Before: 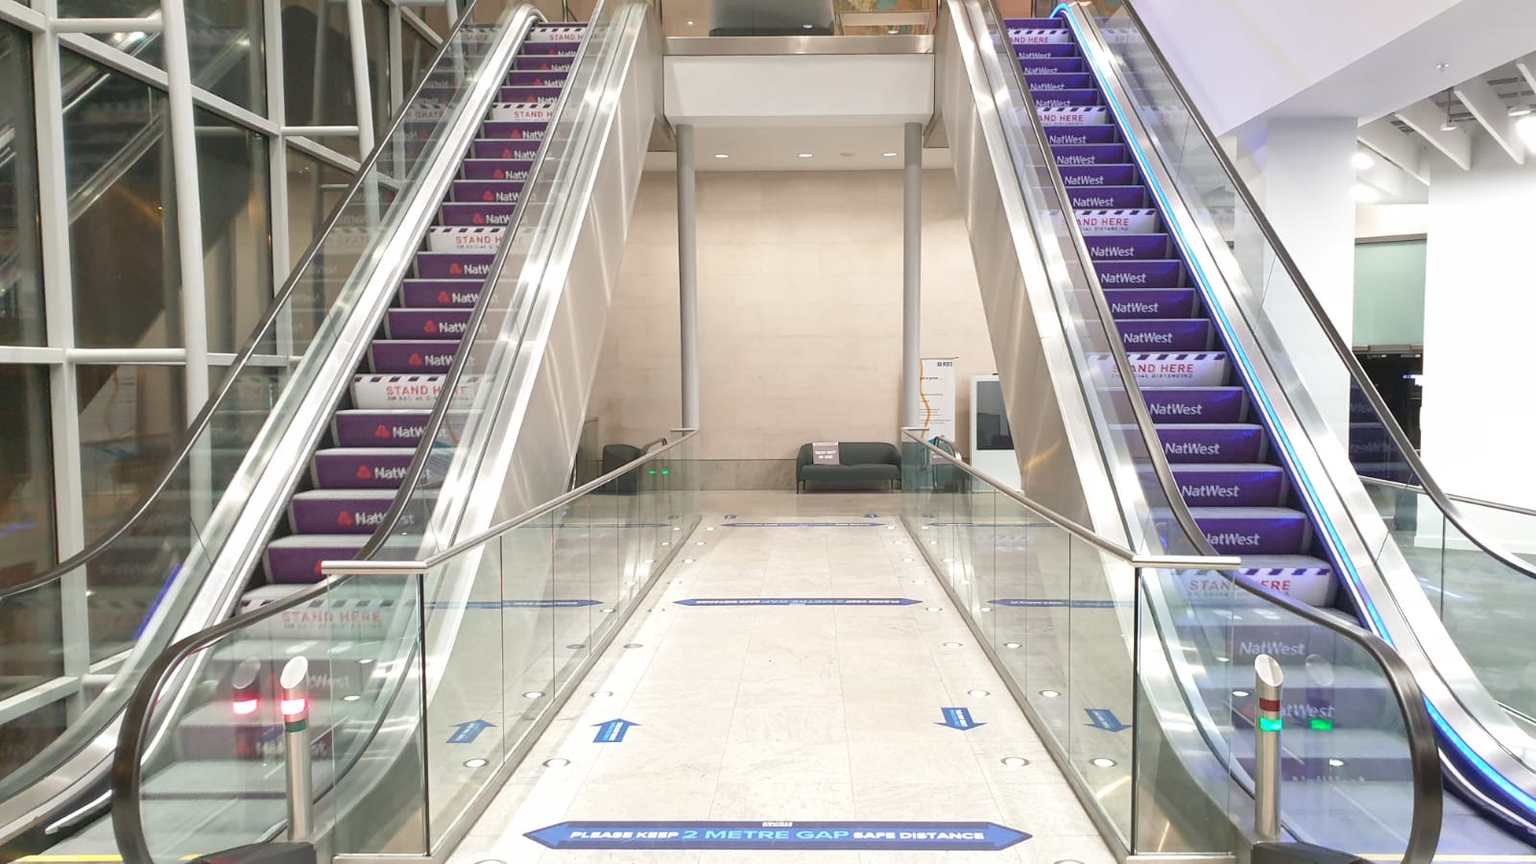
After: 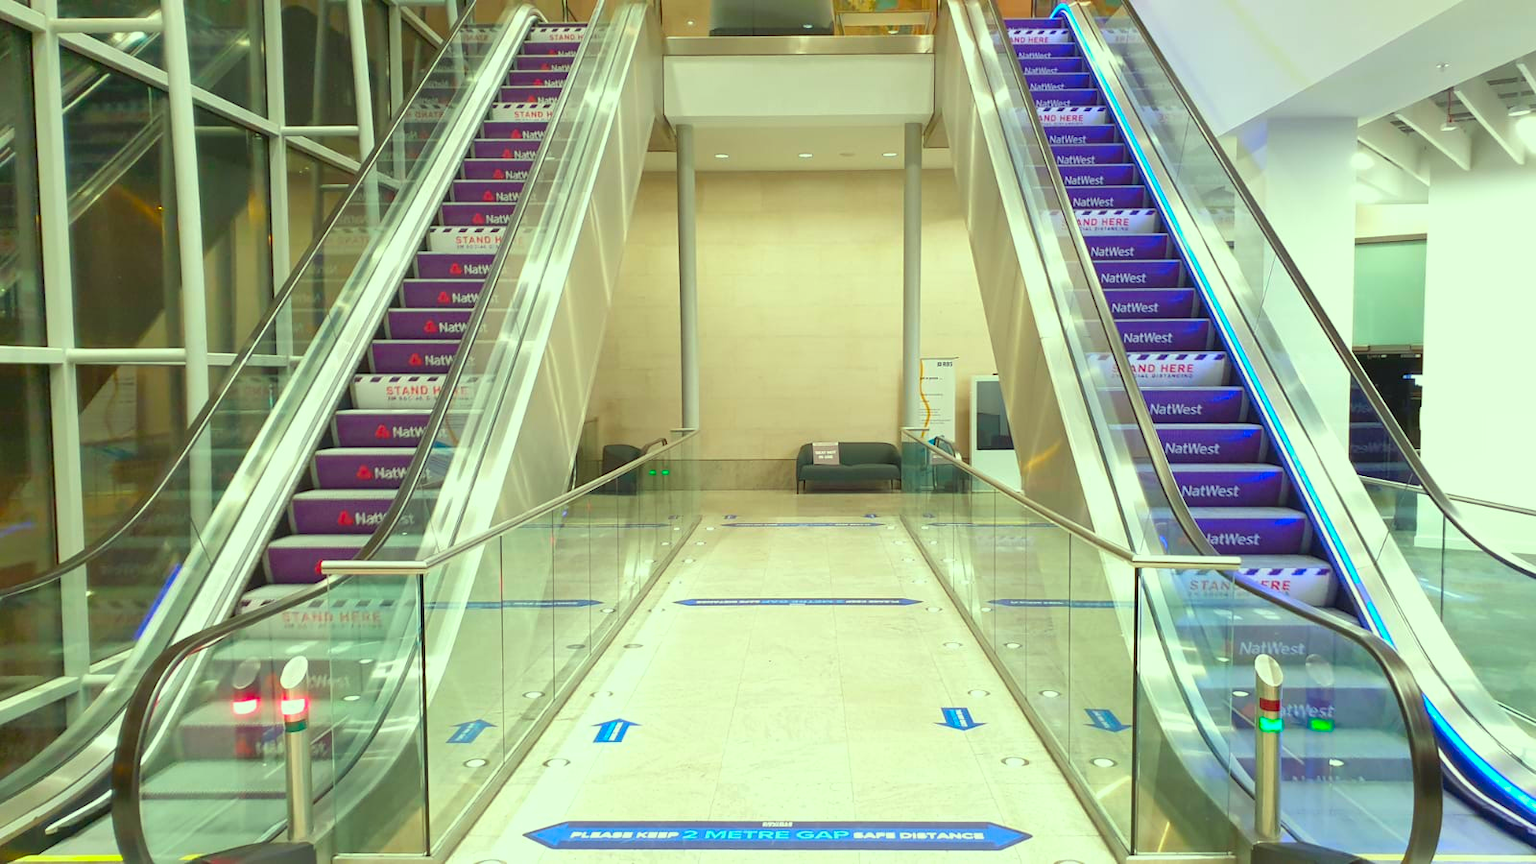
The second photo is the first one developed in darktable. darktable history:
color correction: highlights a* -10.89, highlights b* 9.91, saturation 1.71
